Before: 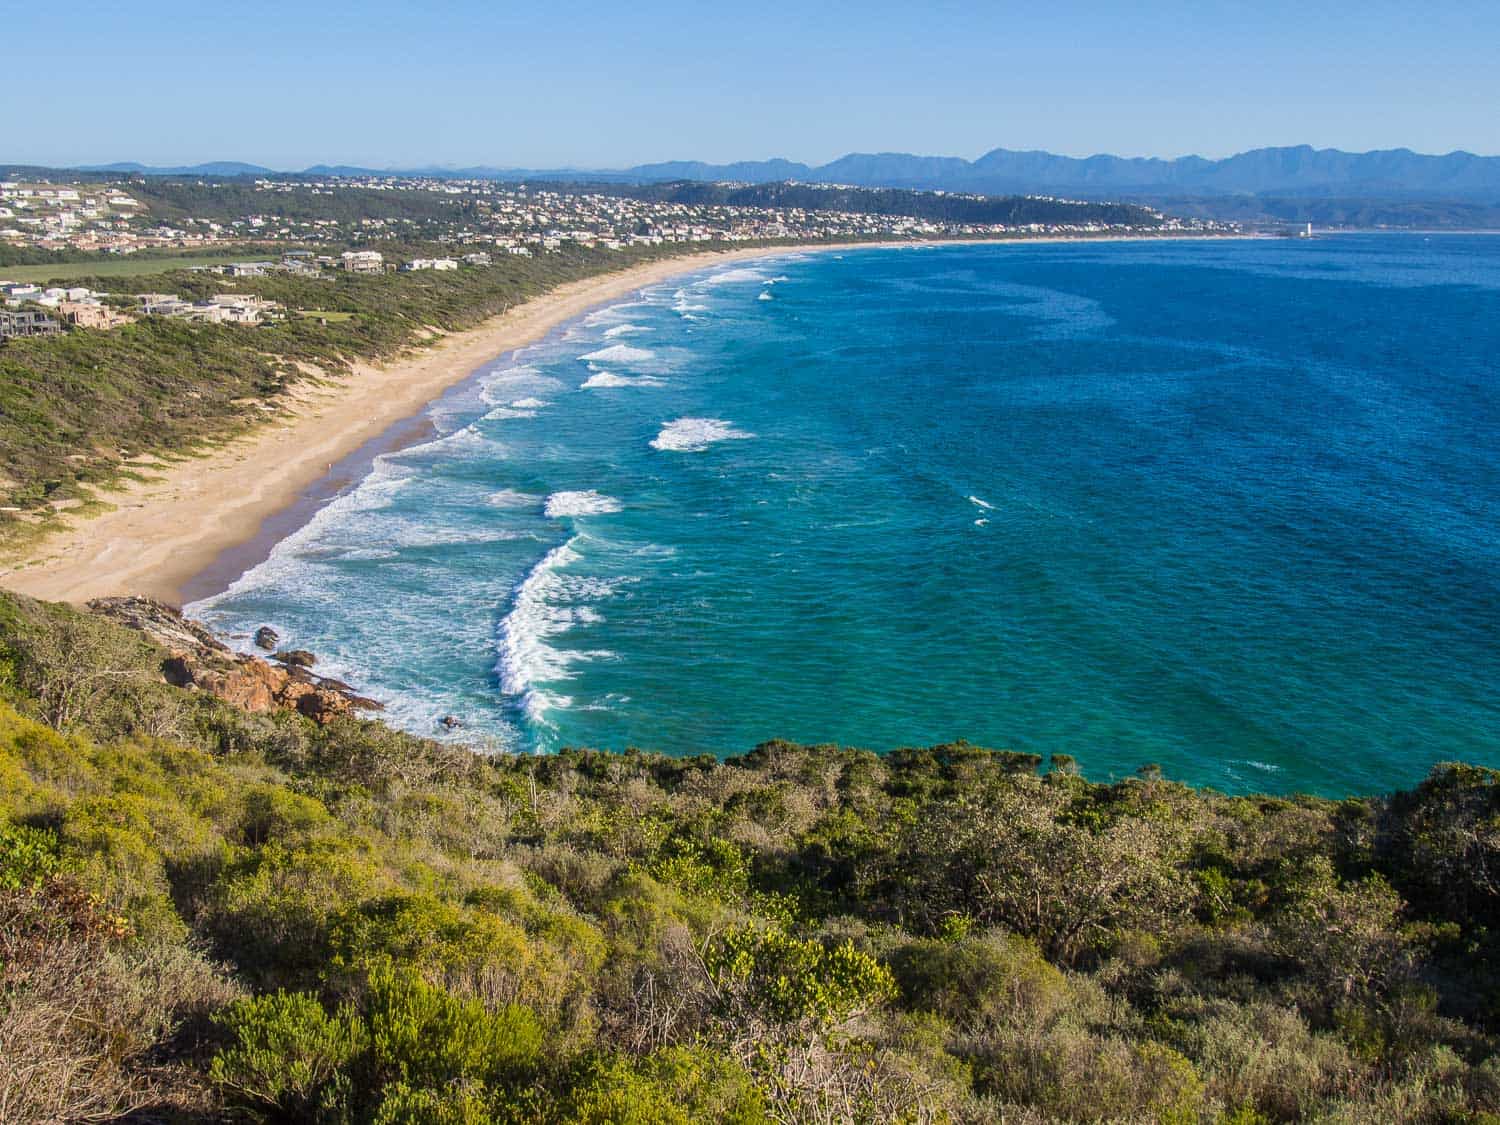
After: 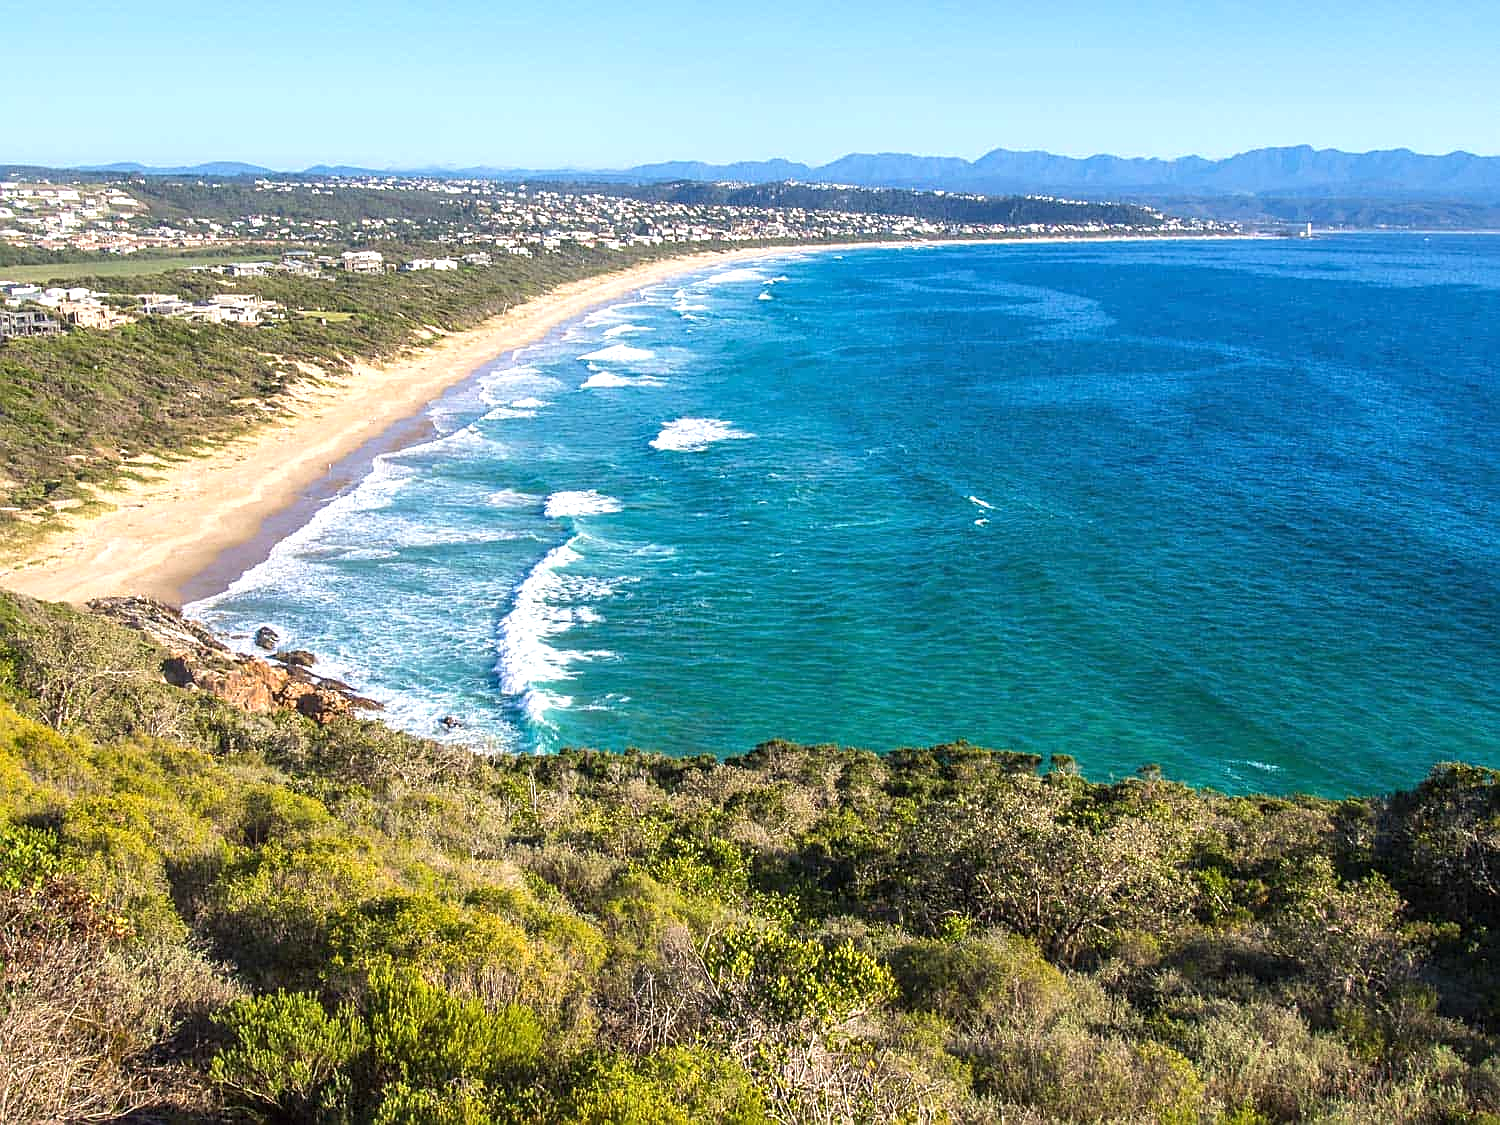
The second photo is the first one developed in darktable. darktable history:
sharpen: on, module defaults
exposure: black level correction 0, exposure 0.702 EV, compensate exposure bias true, compensate highlight preservation false
